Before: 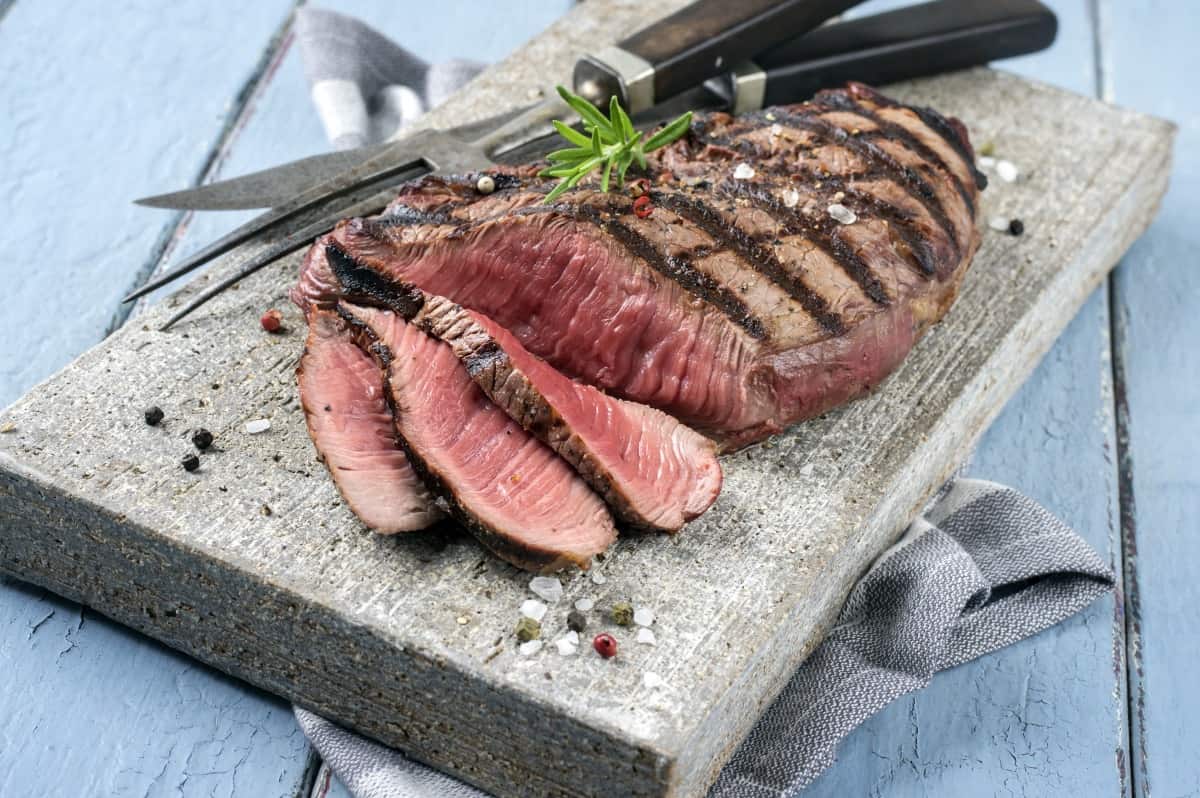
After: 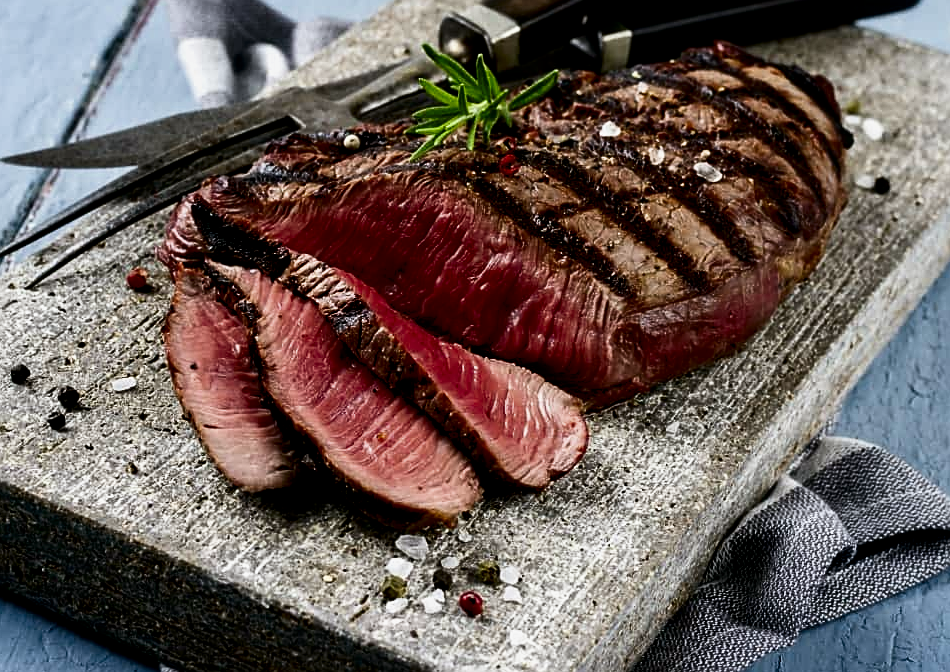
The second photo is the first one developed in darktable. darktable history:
filmic rgb: black relative exposure -3.72 EV, white relative exposure 2.77 EV, dynamic range scaling -5.32%, hardness 3.03
sharpen: amount 0.478
crop: left 11.225%, top 5.381%, right 9.565%, bottom 10.314%
color balance: mode lift, gamma, gain (sRGB), lift [1, 0.99, 1.01, 0.992], gamma [1, 1.037, 0.974, 0.963]
contrast brightness saturation: contrast 0.09, brightness -0.59, saturation 0.17
